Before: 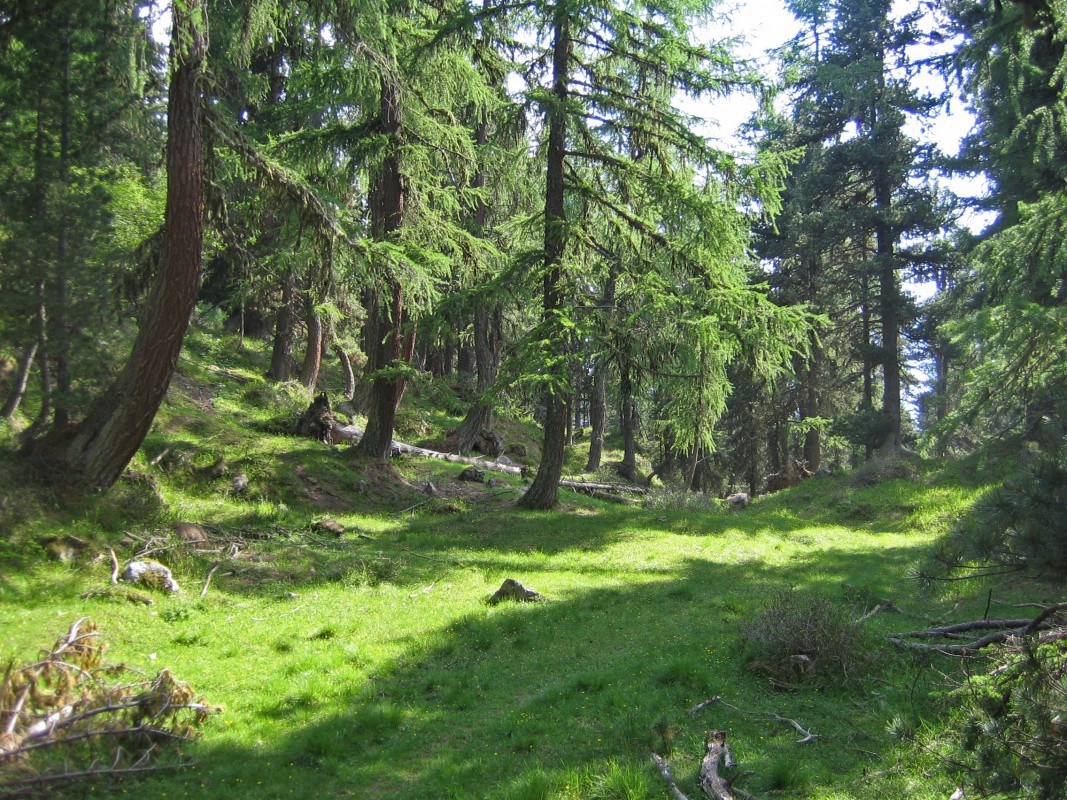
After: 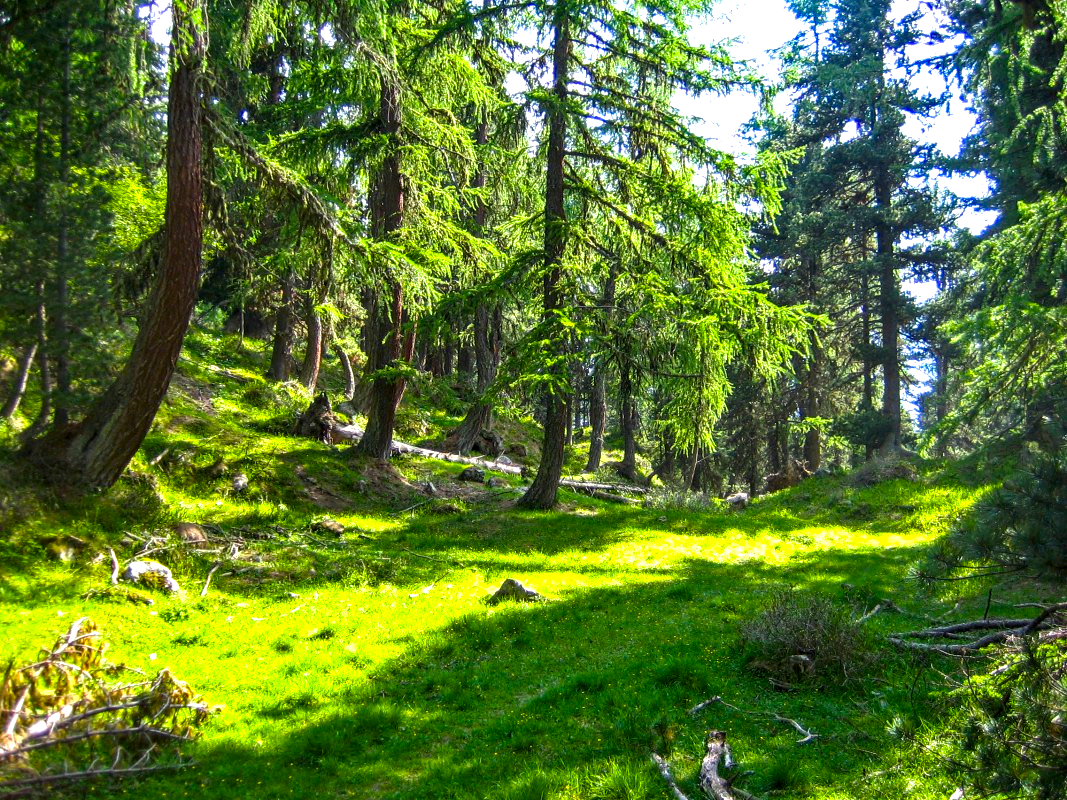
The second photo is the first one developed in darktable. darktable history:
local contrast: detail 150%
color balance rgb: linear chroma grading › global chroma 9%, perceptual saturation grading › global saturation 36%, perceptual saturation grading › shadows 35%, perceptual brilliance grading › global brilliance 21.21%, perceptual brilliance grading › shadows -35%, global vibrance 21.21%
